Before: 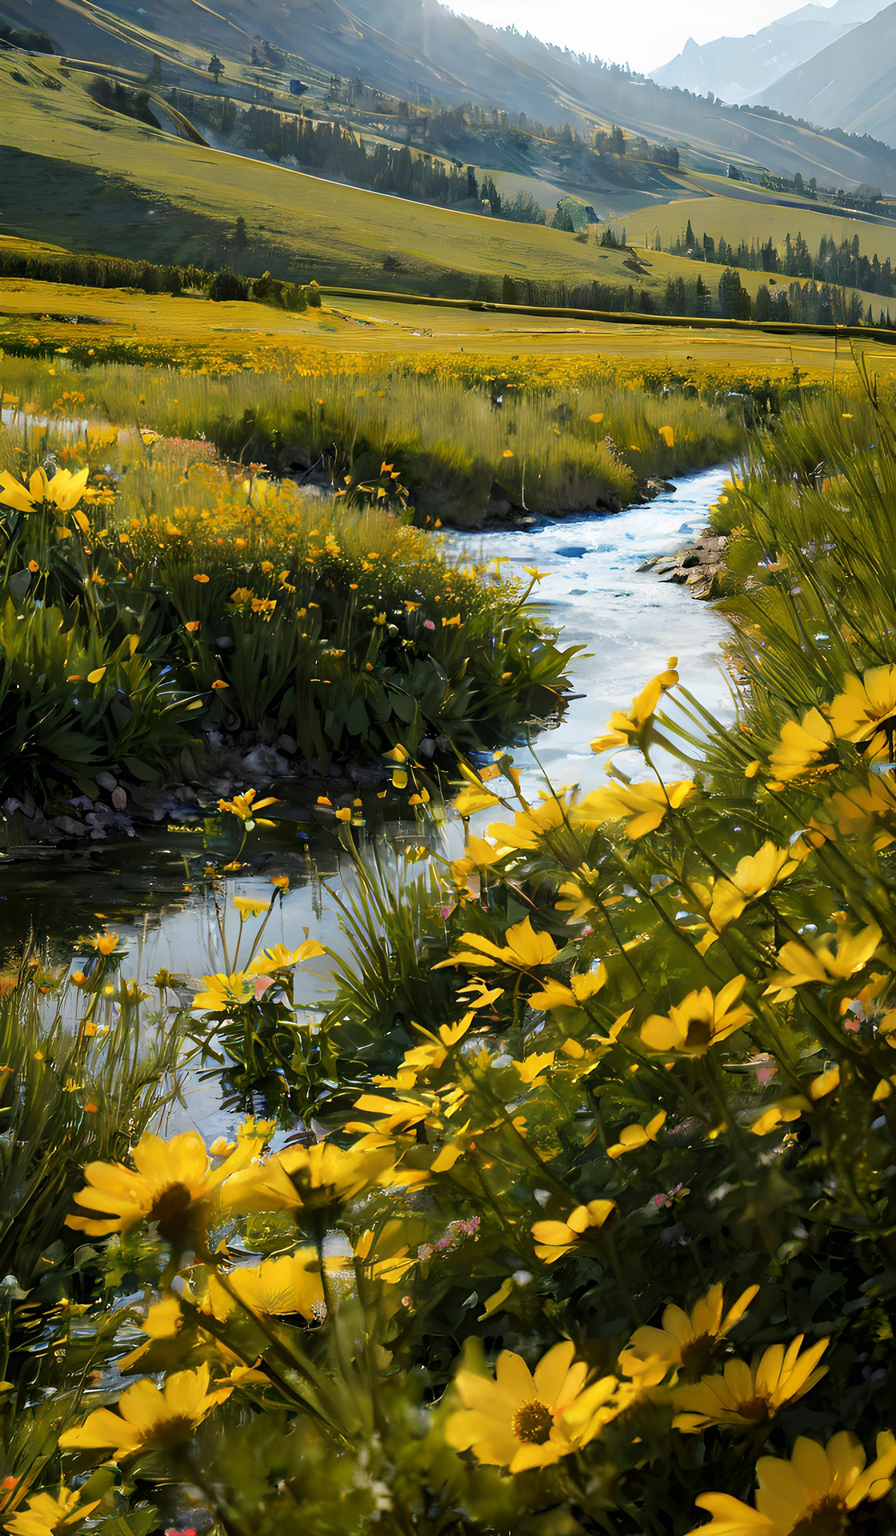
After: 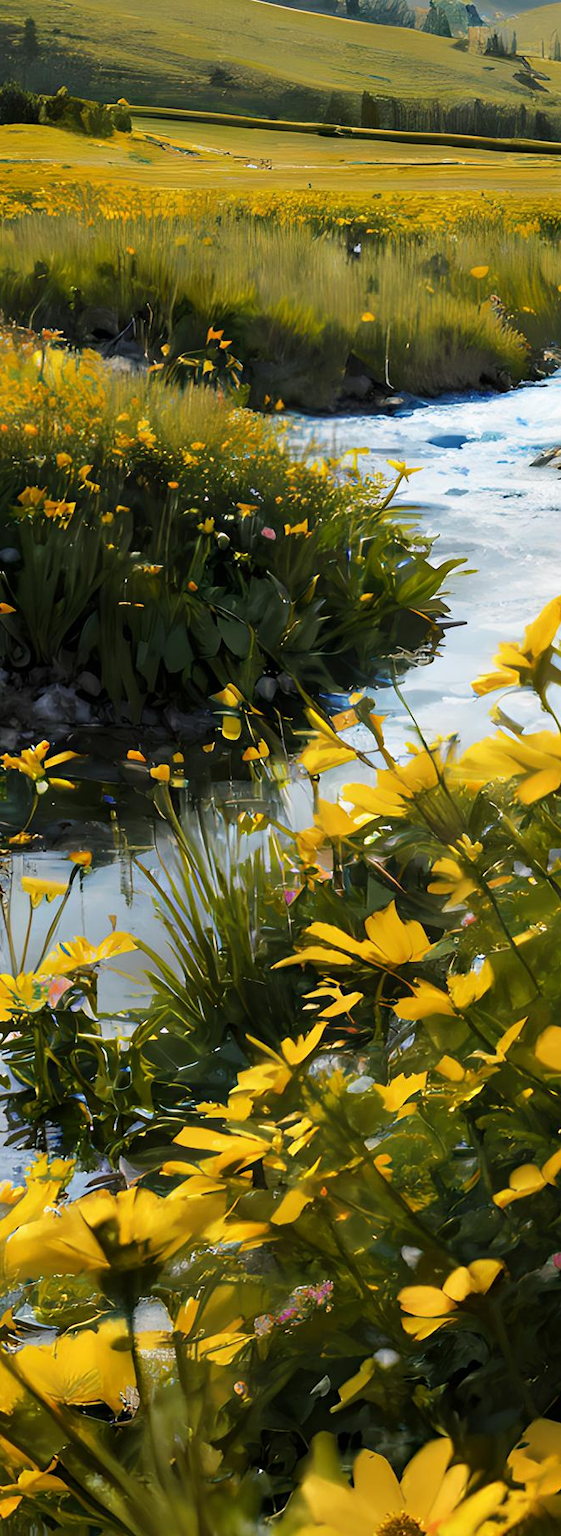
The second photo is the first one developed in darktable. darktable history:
crop and rotate: angle 0.021°, left 24.214%, top 13.186%, right 26.092%, bottom 7.597%
